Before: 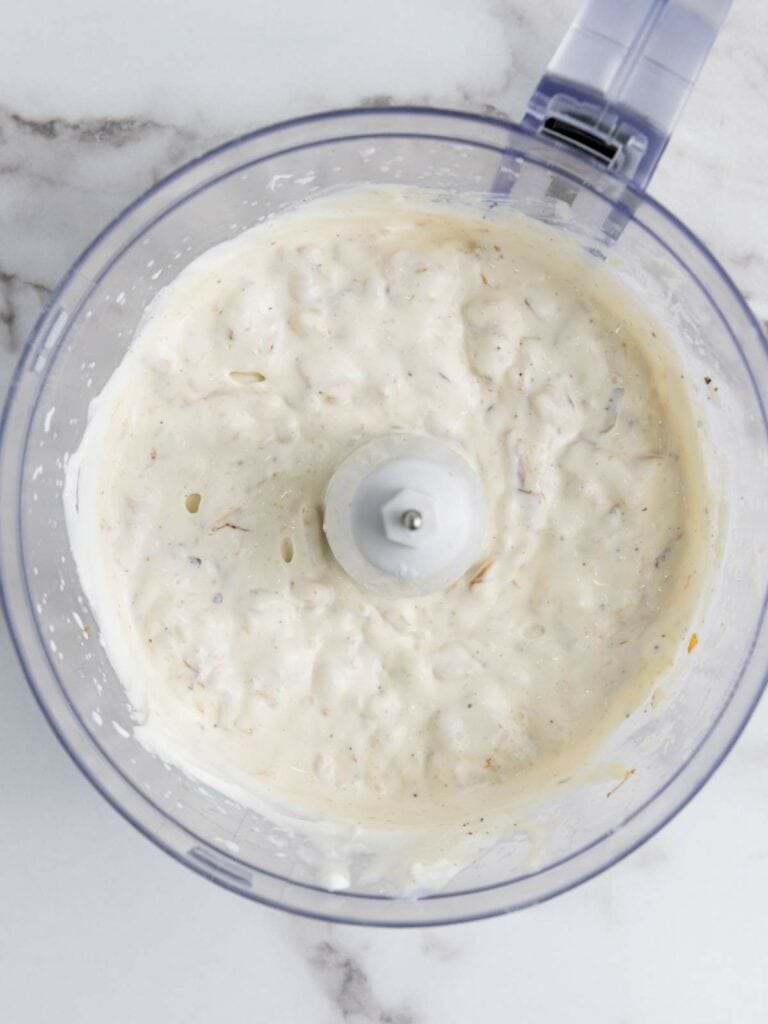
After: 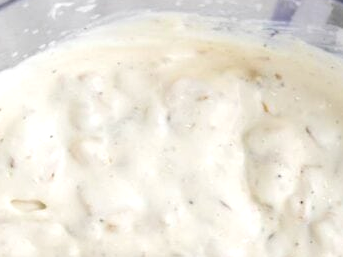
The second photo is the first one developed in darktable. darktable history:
crop: left 28.64%, top 16.832%, right 26.637%, bottom 58.055%
shadows and highlights: radius 110.86, shadows 51.09, white point adjustment 9.16, highlights -4.17, highlights color adjustment 32.2%, soften with gaussian
